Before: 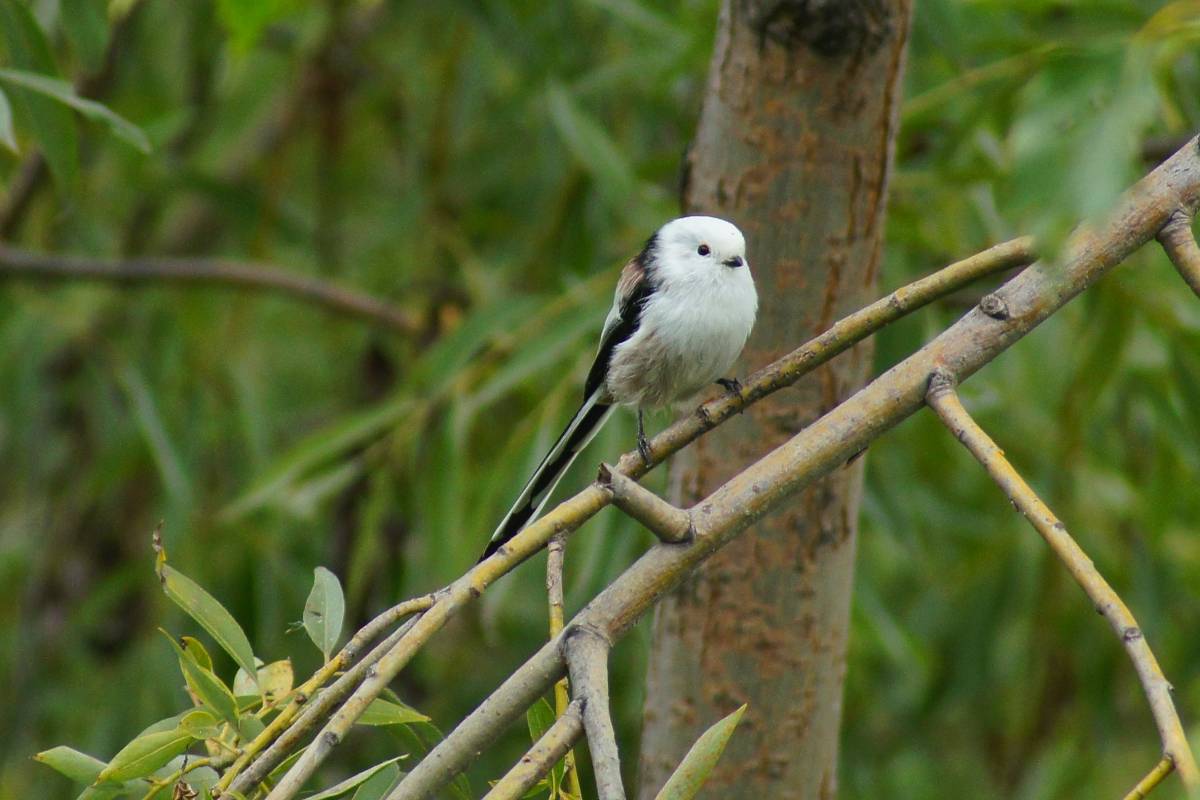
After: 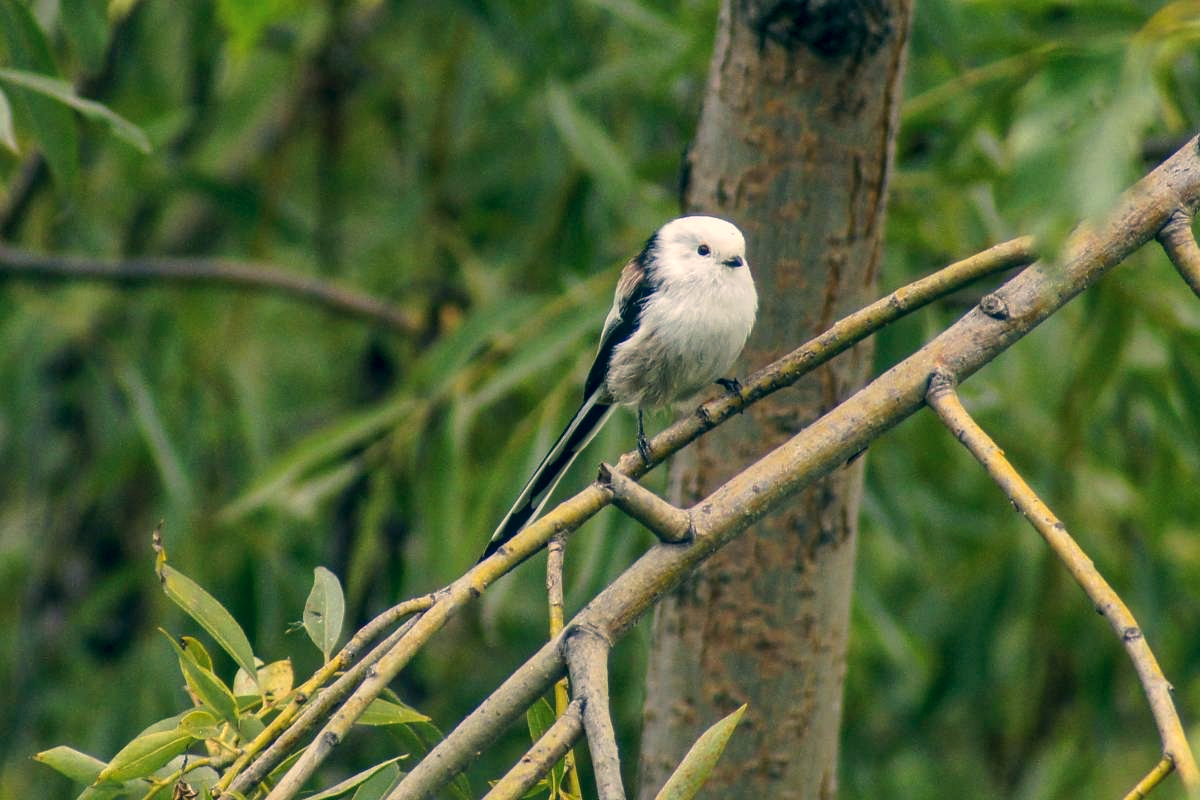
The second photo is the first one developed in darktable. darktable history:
local contrast: highlights 63%, detail 143%, midtone range 0.424
color correction: highlights a* 10.3, highlights b* 14.56, shadows a* -10.24, shadows b* -14.96
